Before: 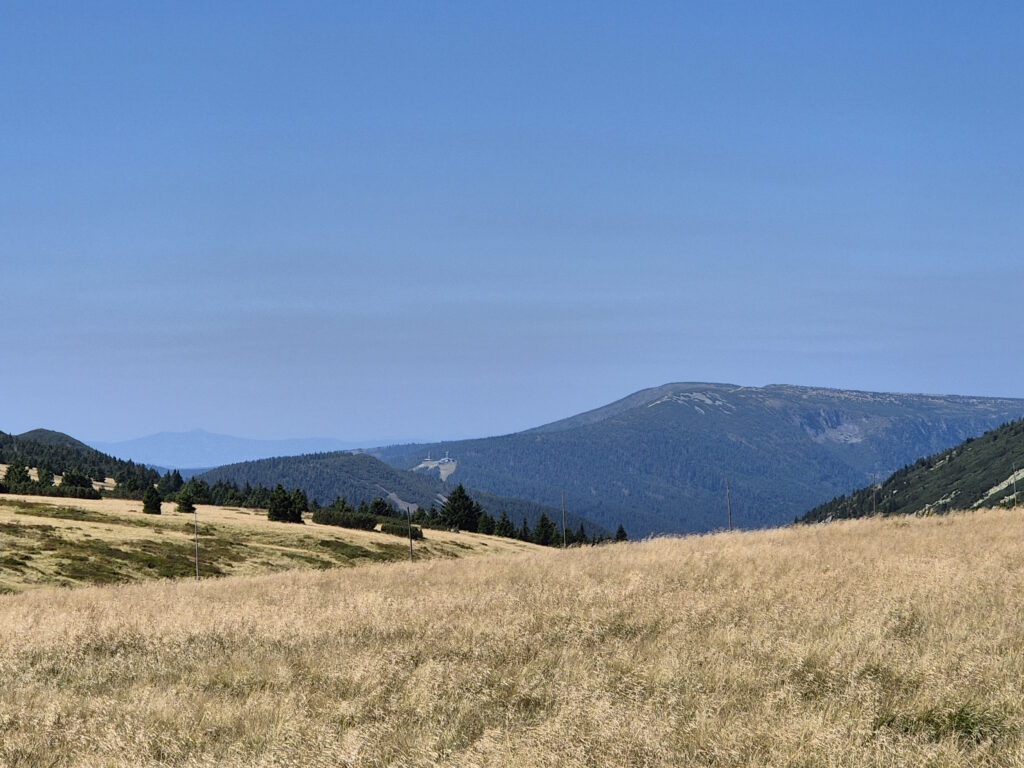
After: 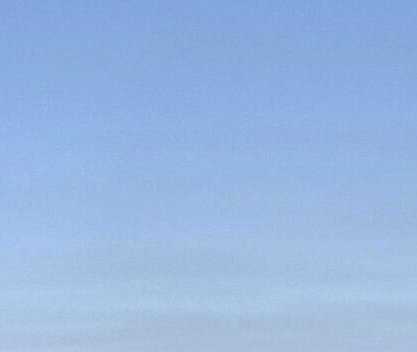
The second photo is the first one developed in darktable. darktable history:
crop and rotate: left 11.137%, top 0.108%, right 48.097%, bottom 53.977%
exposure: exposure 0.606 EV, compensate highlight preservation false
local contrast: highlights 102%, shadows 101%, detail 131%, midtone range 0.2
color correction: highlights a* -1.2, highlights b* 10.2, shadows a* 0.515, shadows b* 19.98
